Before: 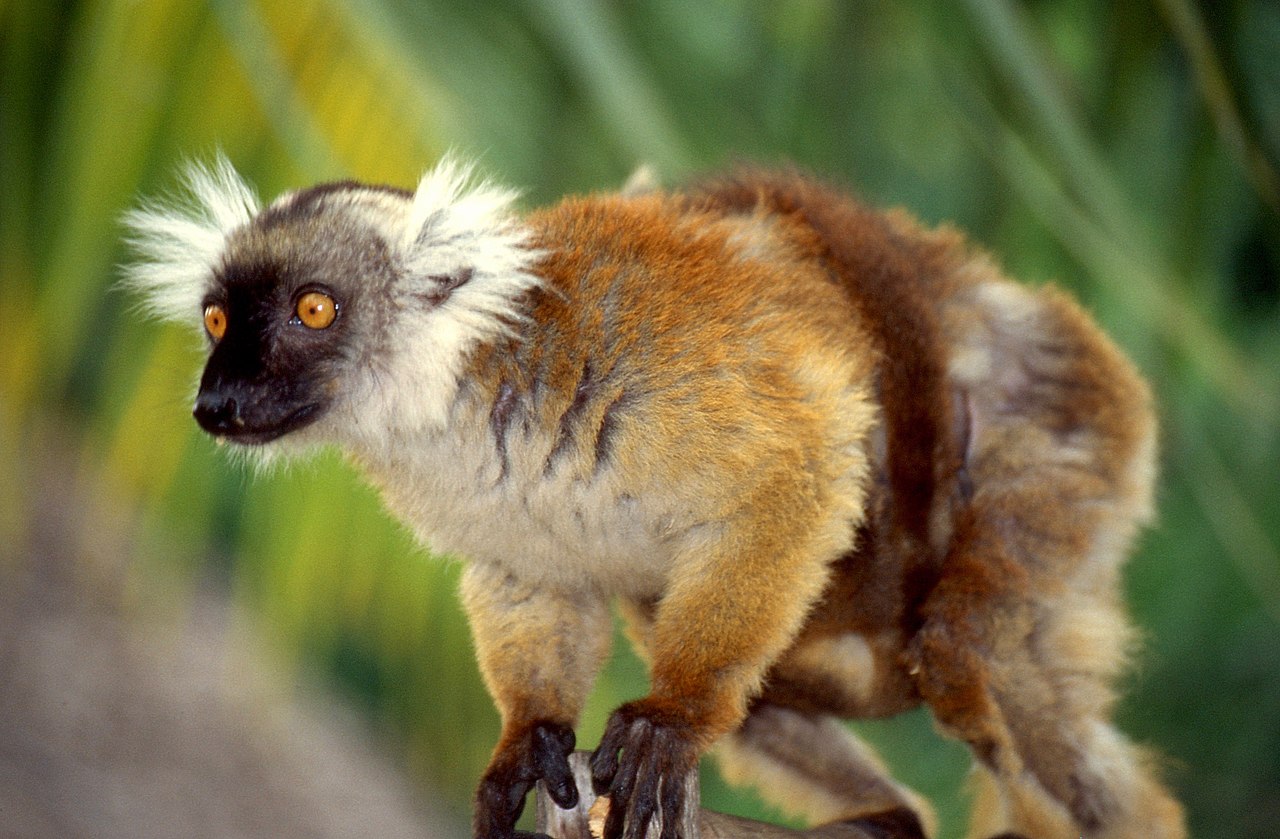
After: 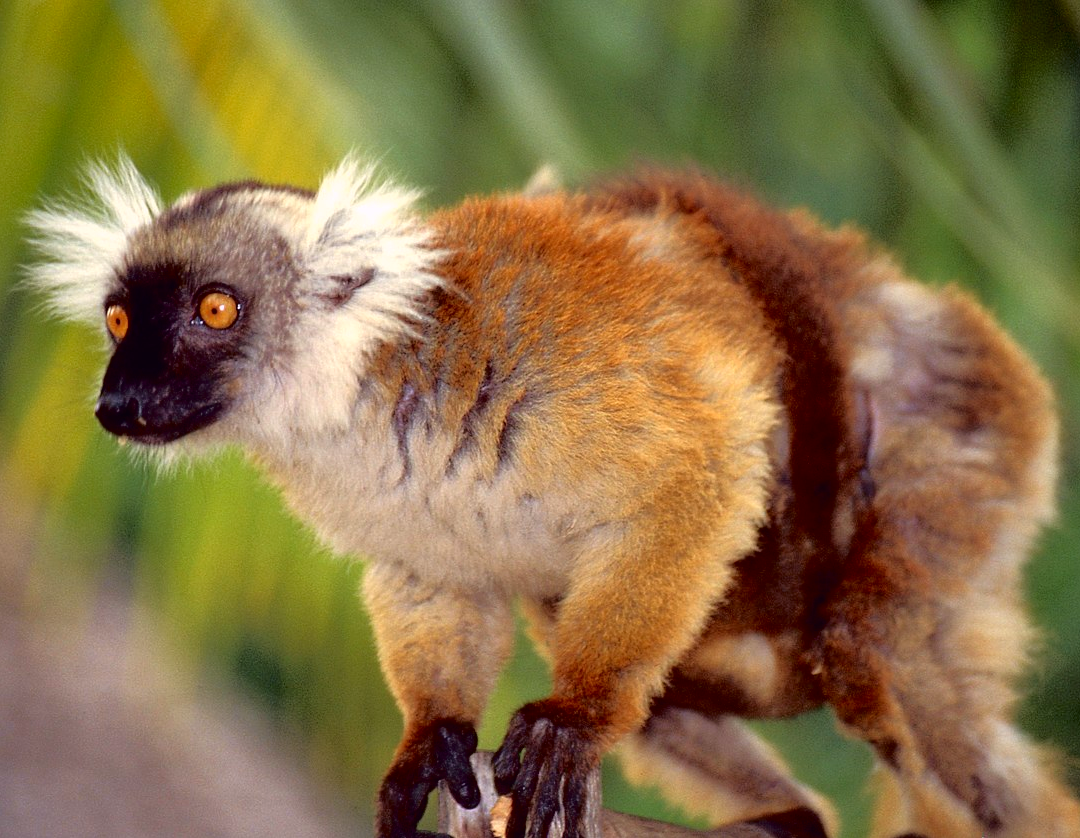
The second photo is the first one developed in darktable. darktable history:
crop: left 7.72%, right 7.833%
tone curve: curves: ch0 [(0, 0) (0.126, 0.061) (0.362, 0.382) (0.498, 0.498) (0.706, 0.712) (1, 1)]; ch1 [(0, 0) (0.5, 0.522) (0.55, 0.586) (1, 1)]; ch2 [(0, 0) (0.44, 0.424) (0.5, 0.482) (0.537, 0.538) (1, 1)], color space Lab, independent channels, preserve colors none
